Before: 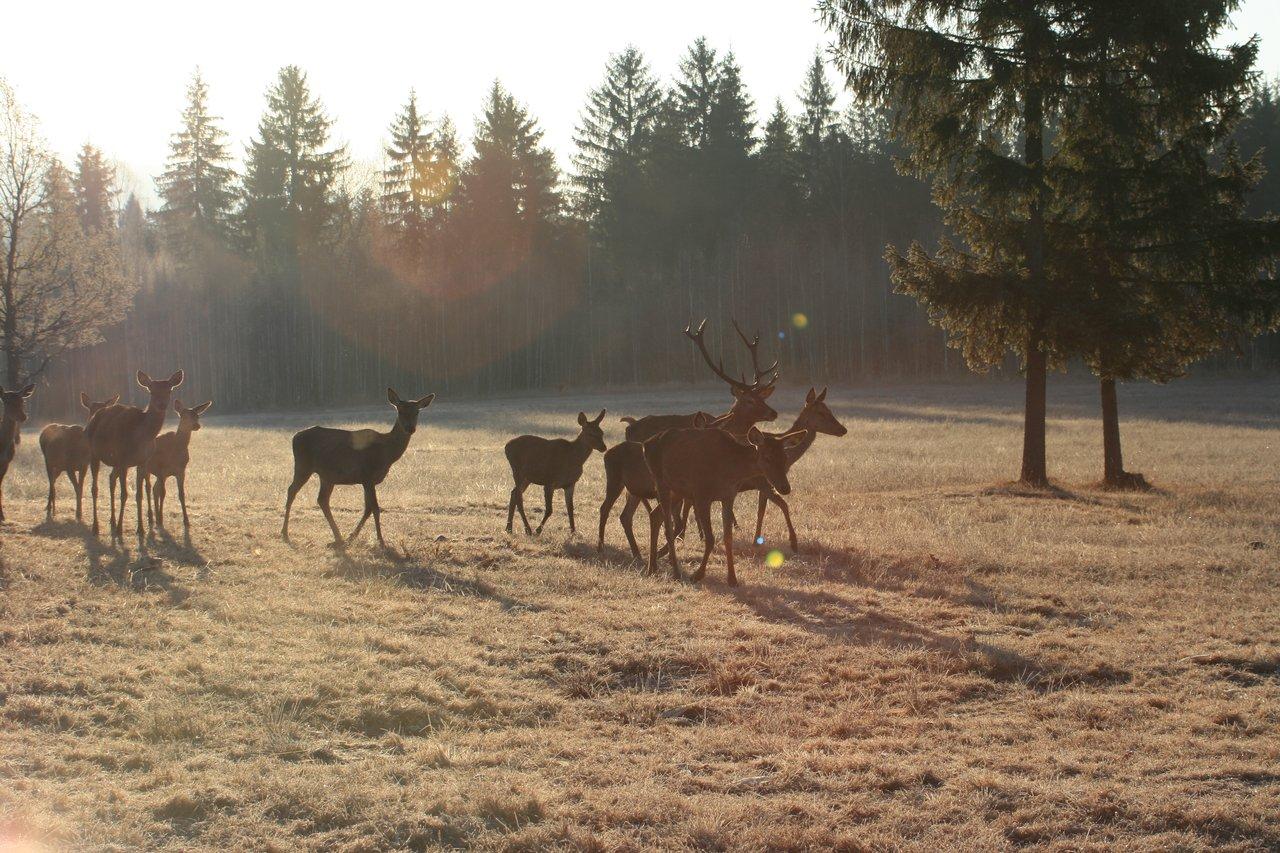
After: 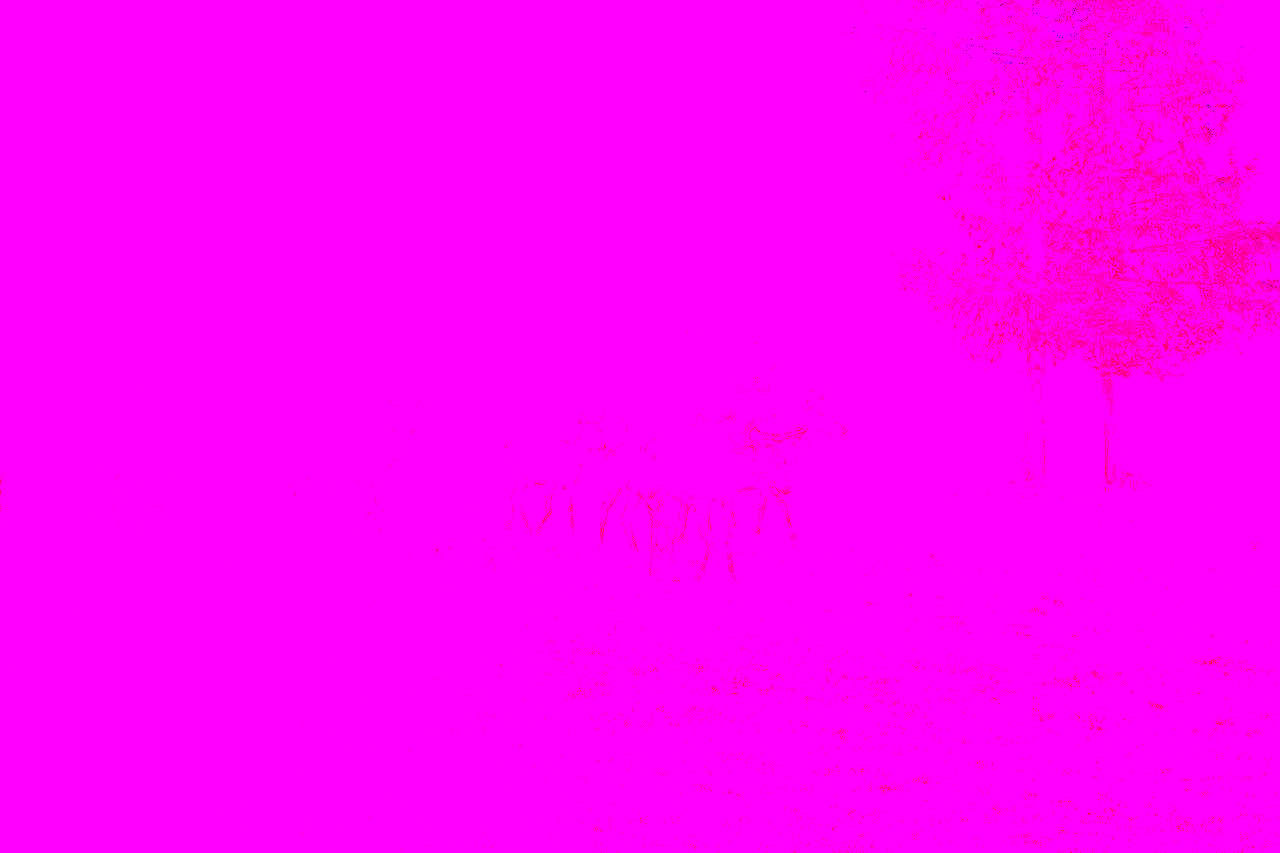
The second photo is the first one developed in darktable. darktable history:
white balance: red 8, blue 8
color correction: highlights a* 17.03, highlights b* 0.205, shadows a* -15.38, shadows b* -14.56, saturation 1.5
tone curve: curves: ch0 [(0, 0.029) (0.253, 0.237) (1, 0.945)]; ch1 [(0, 0) (0.401, 0.42) (0.442, 0.47) (0.492, 0.498) (0.511, 0.523) (0.557, 0.565) (0.66, 0.683) (1, 1)]; ch2 [(0, 0) (0.394, 0.413) (0.5, 0.5) (0.578, 0.568) (1, 1)], color space Lab, independent channels, preserve colors none
